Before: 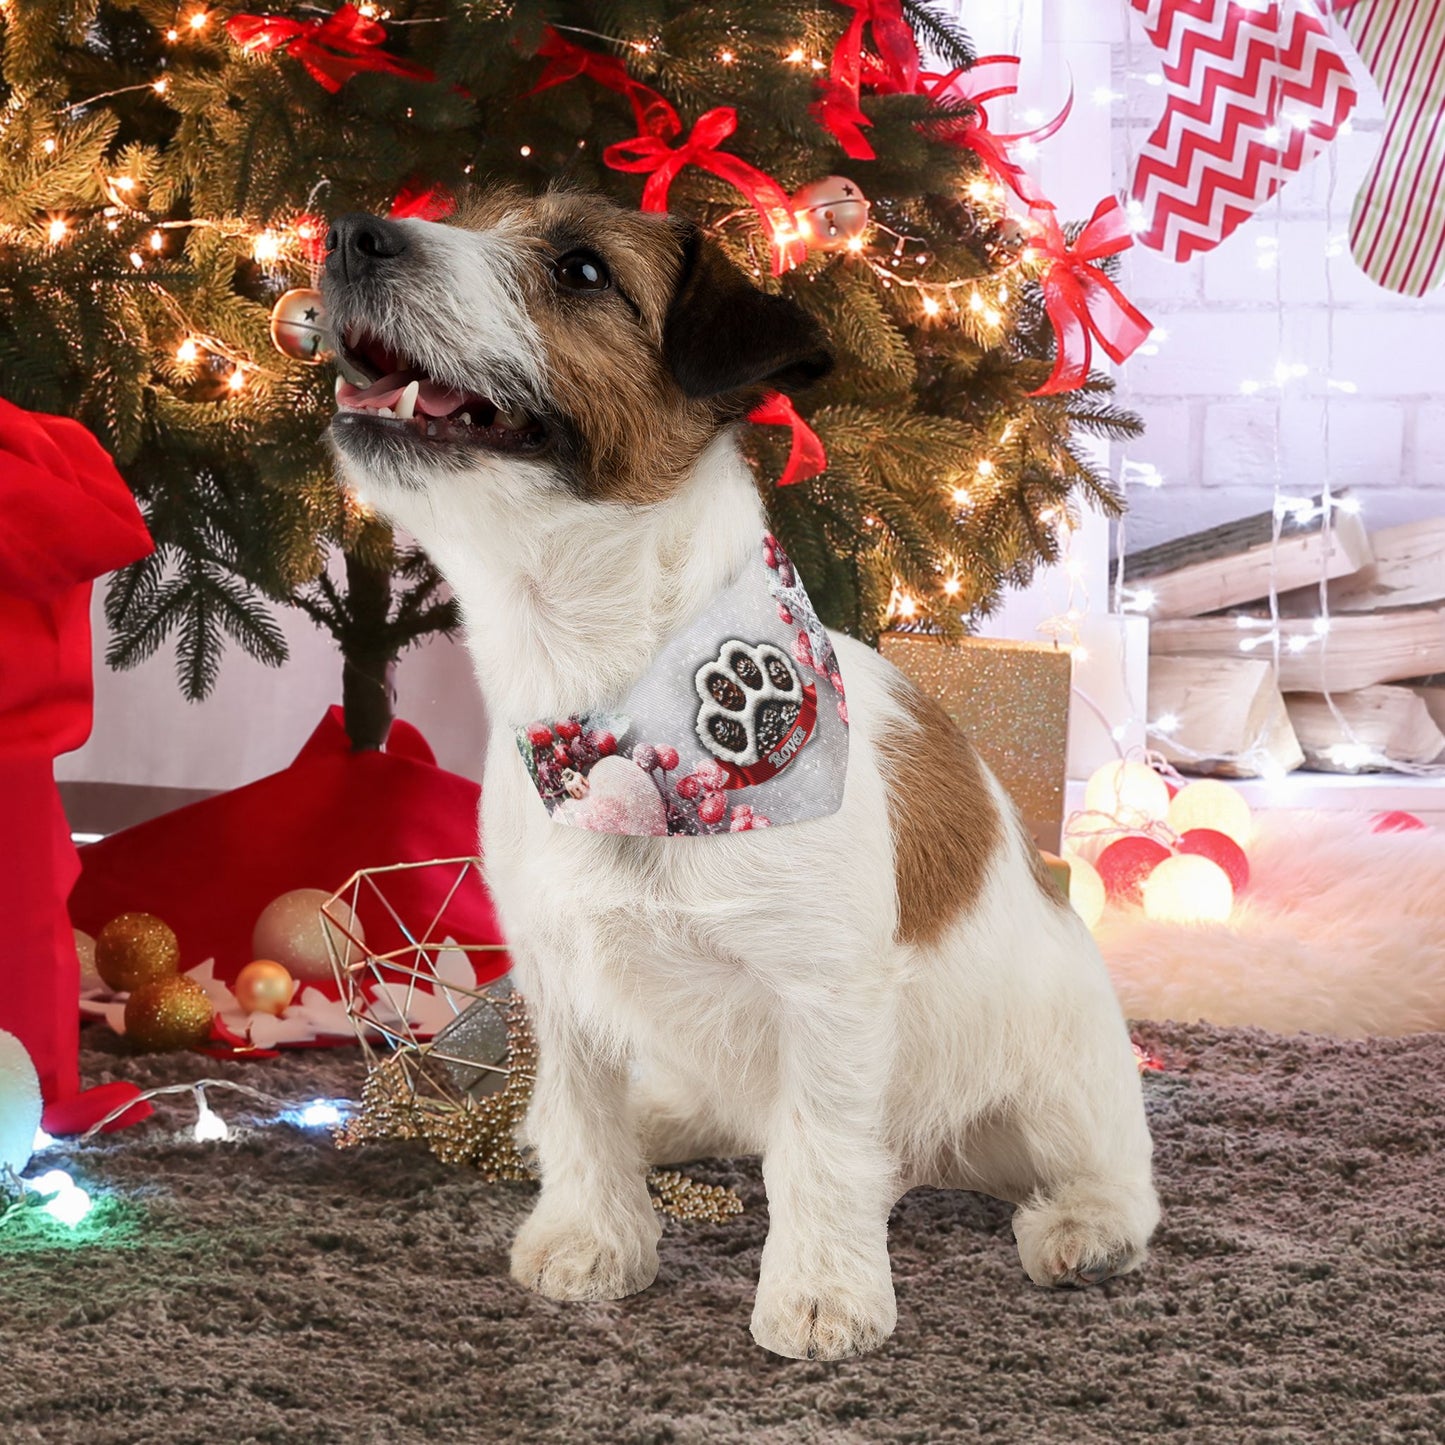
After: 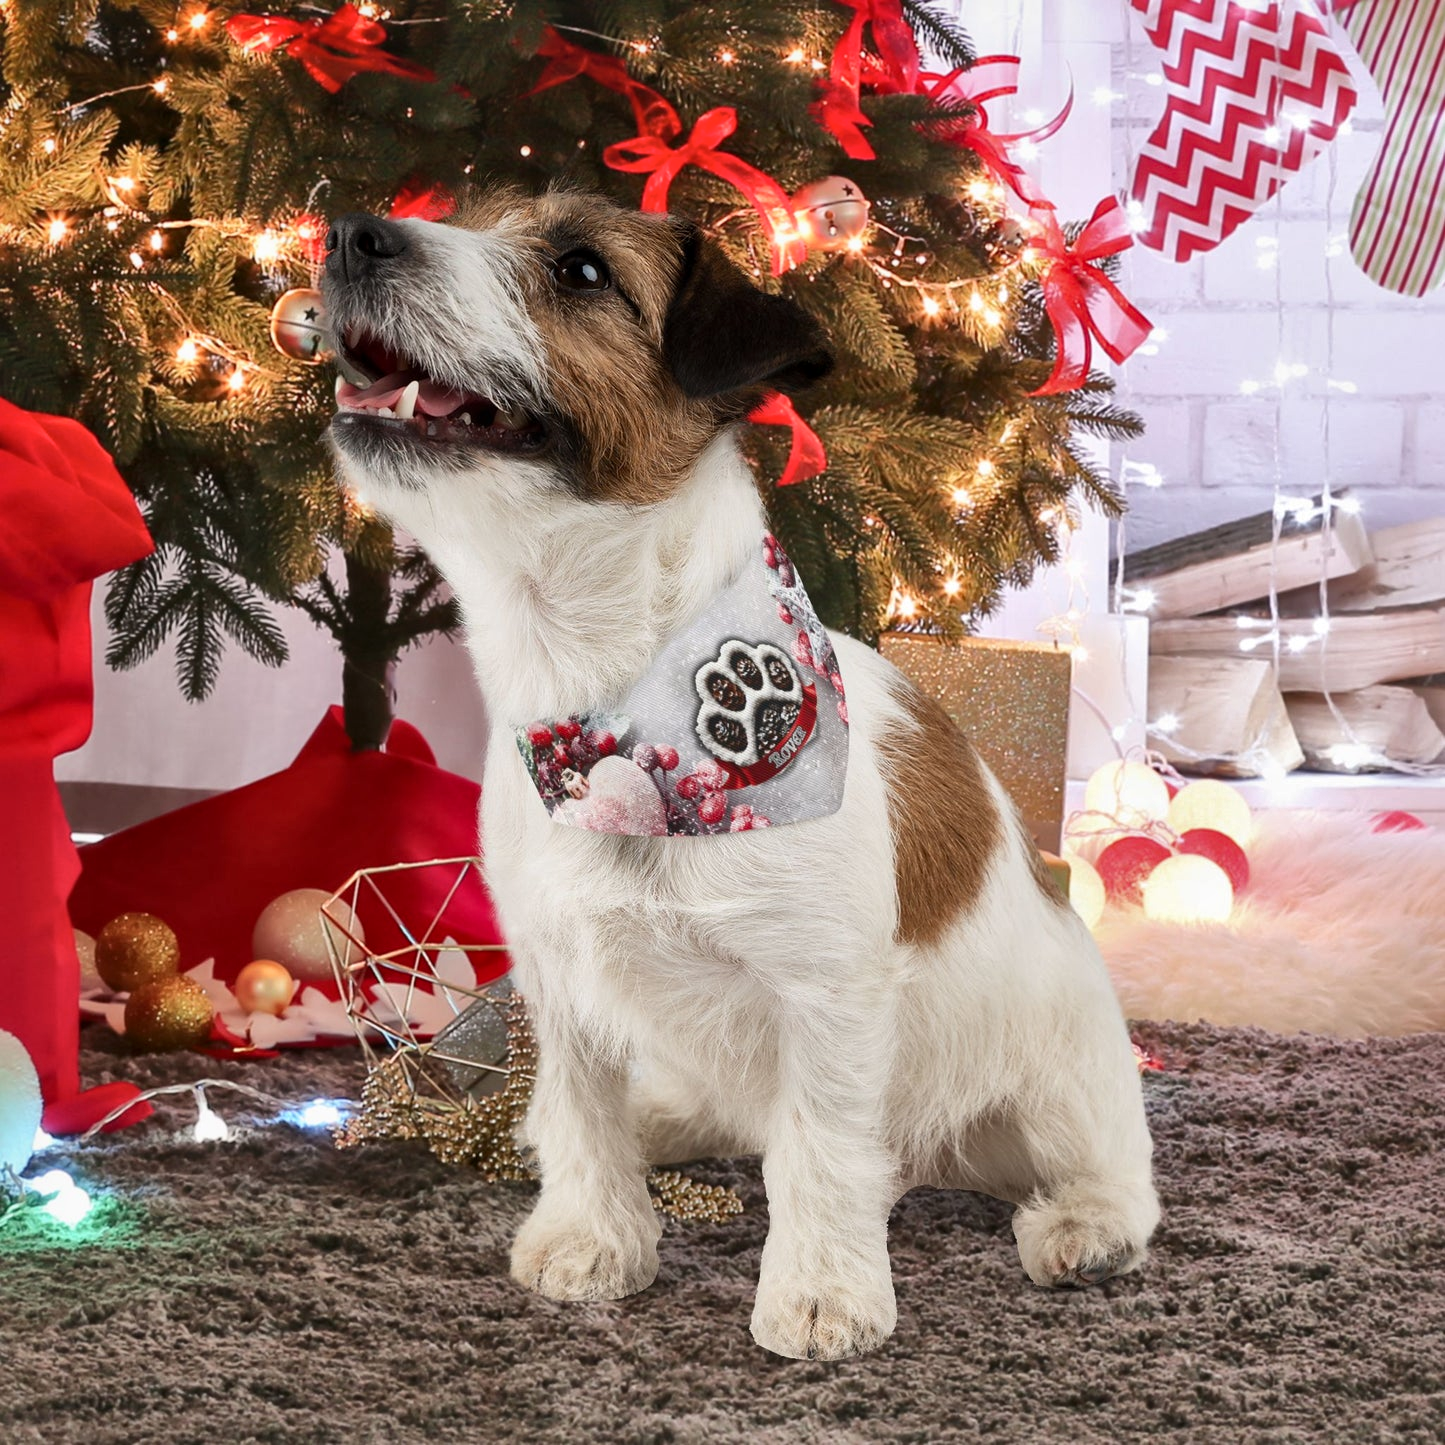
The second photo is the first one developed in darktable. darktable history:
contrast brightness saturation: contrast -0.11
local contrast: mode bilateral grid, contrast 25, coarseness 60, detail 151%, midtone range 0.2
